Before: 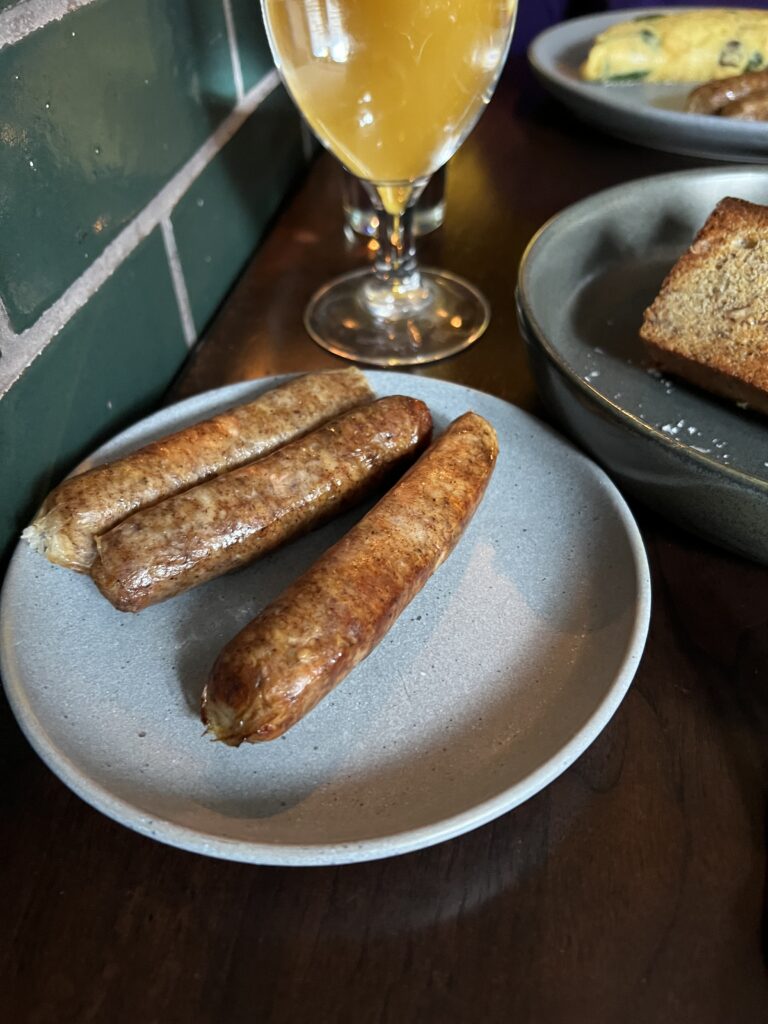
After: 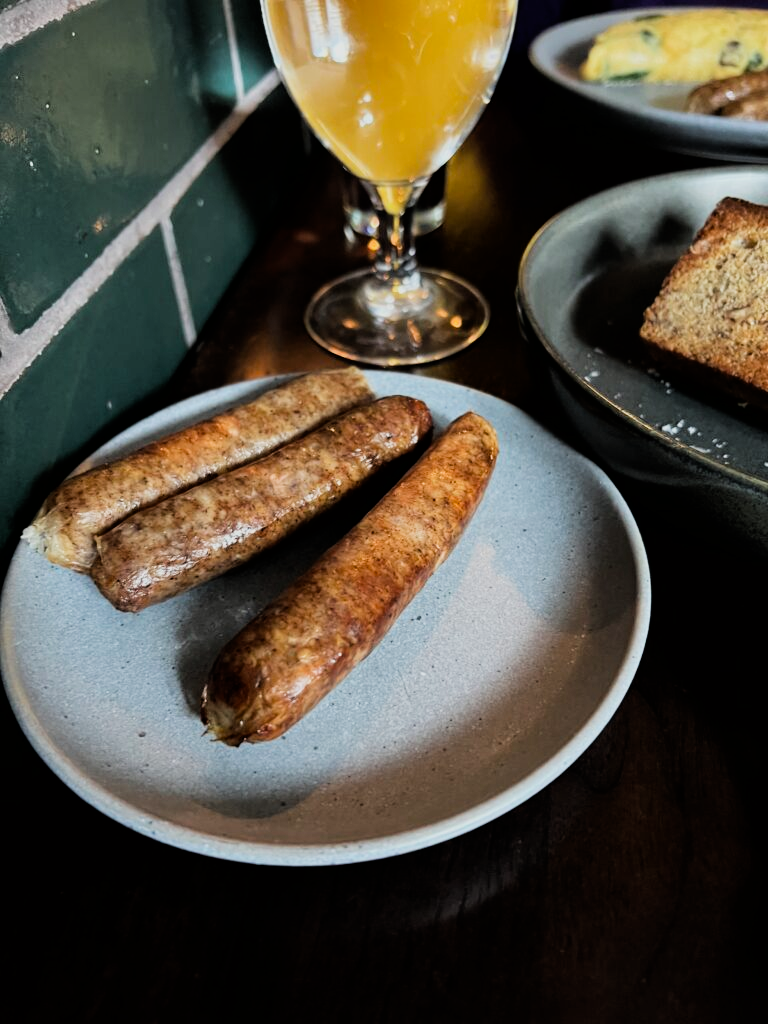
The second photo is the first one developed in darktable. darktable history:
filmic rgb: black relative exposure -5.08 EV, white relative exposure 3.97 EV, hardness 2.87, contrast 1.299, highlights saturation mix -29.59%, iterations of high-quality reconstruction 10
